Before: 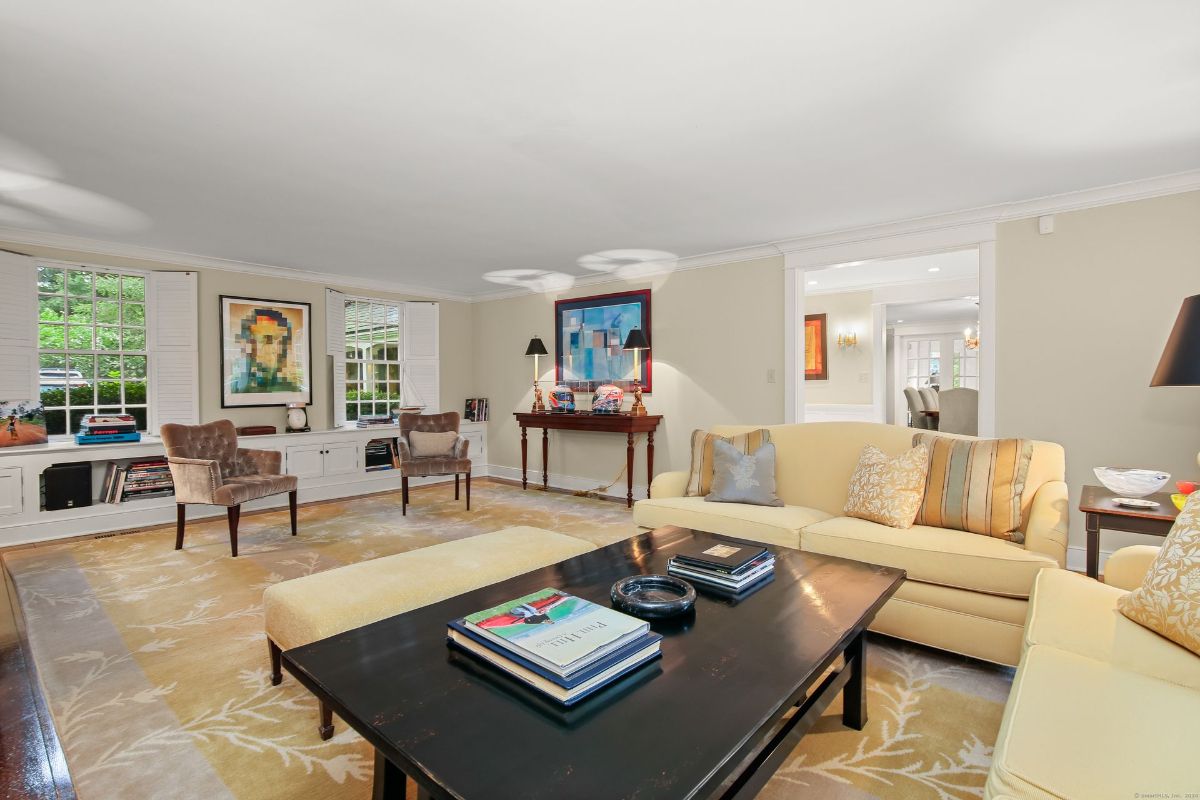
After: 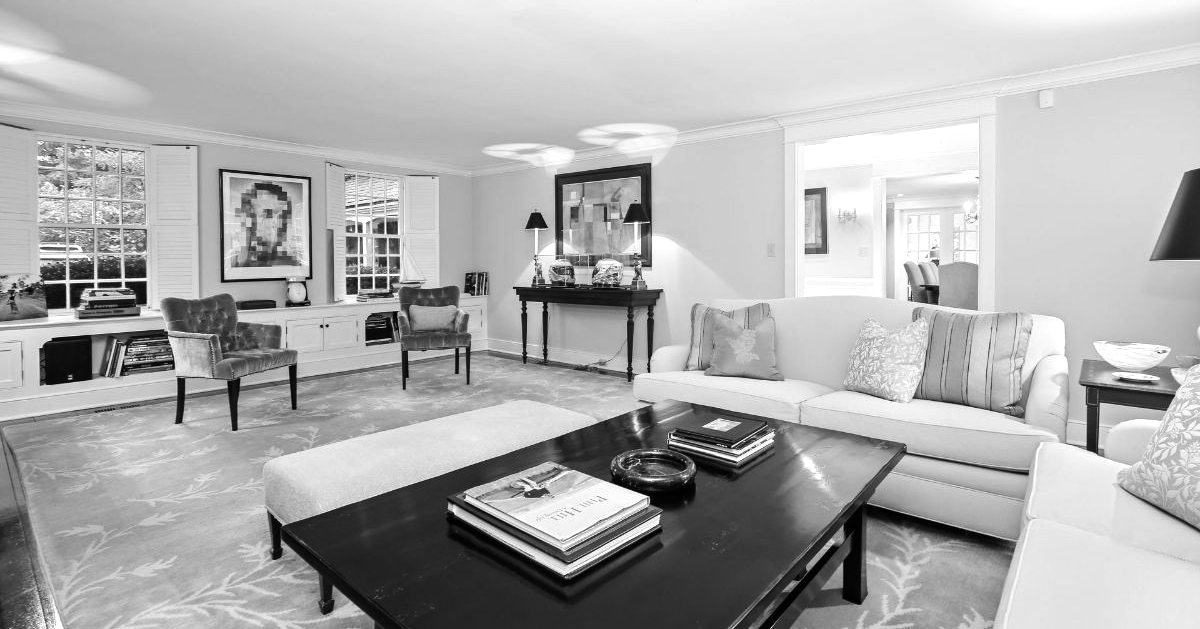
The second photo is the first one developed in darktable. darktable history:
tone equalizer: -8 EV -0.75 EV, -7 EV -0.7 EV, -6 EV -0.6 EV, -5 EV -0.4 EV, -3 EV 0.4 EV, -2 EV 0.6 EV, -1 EV 0.7 EV, +0 EV 0.75 EV, edges refinement/feathering 500, mask exposure compensation -1.57 EV, preserve details no
monochrome: a 14.95, b -89.96
crop and rotate: top 15.774%, bottom 5.506%
